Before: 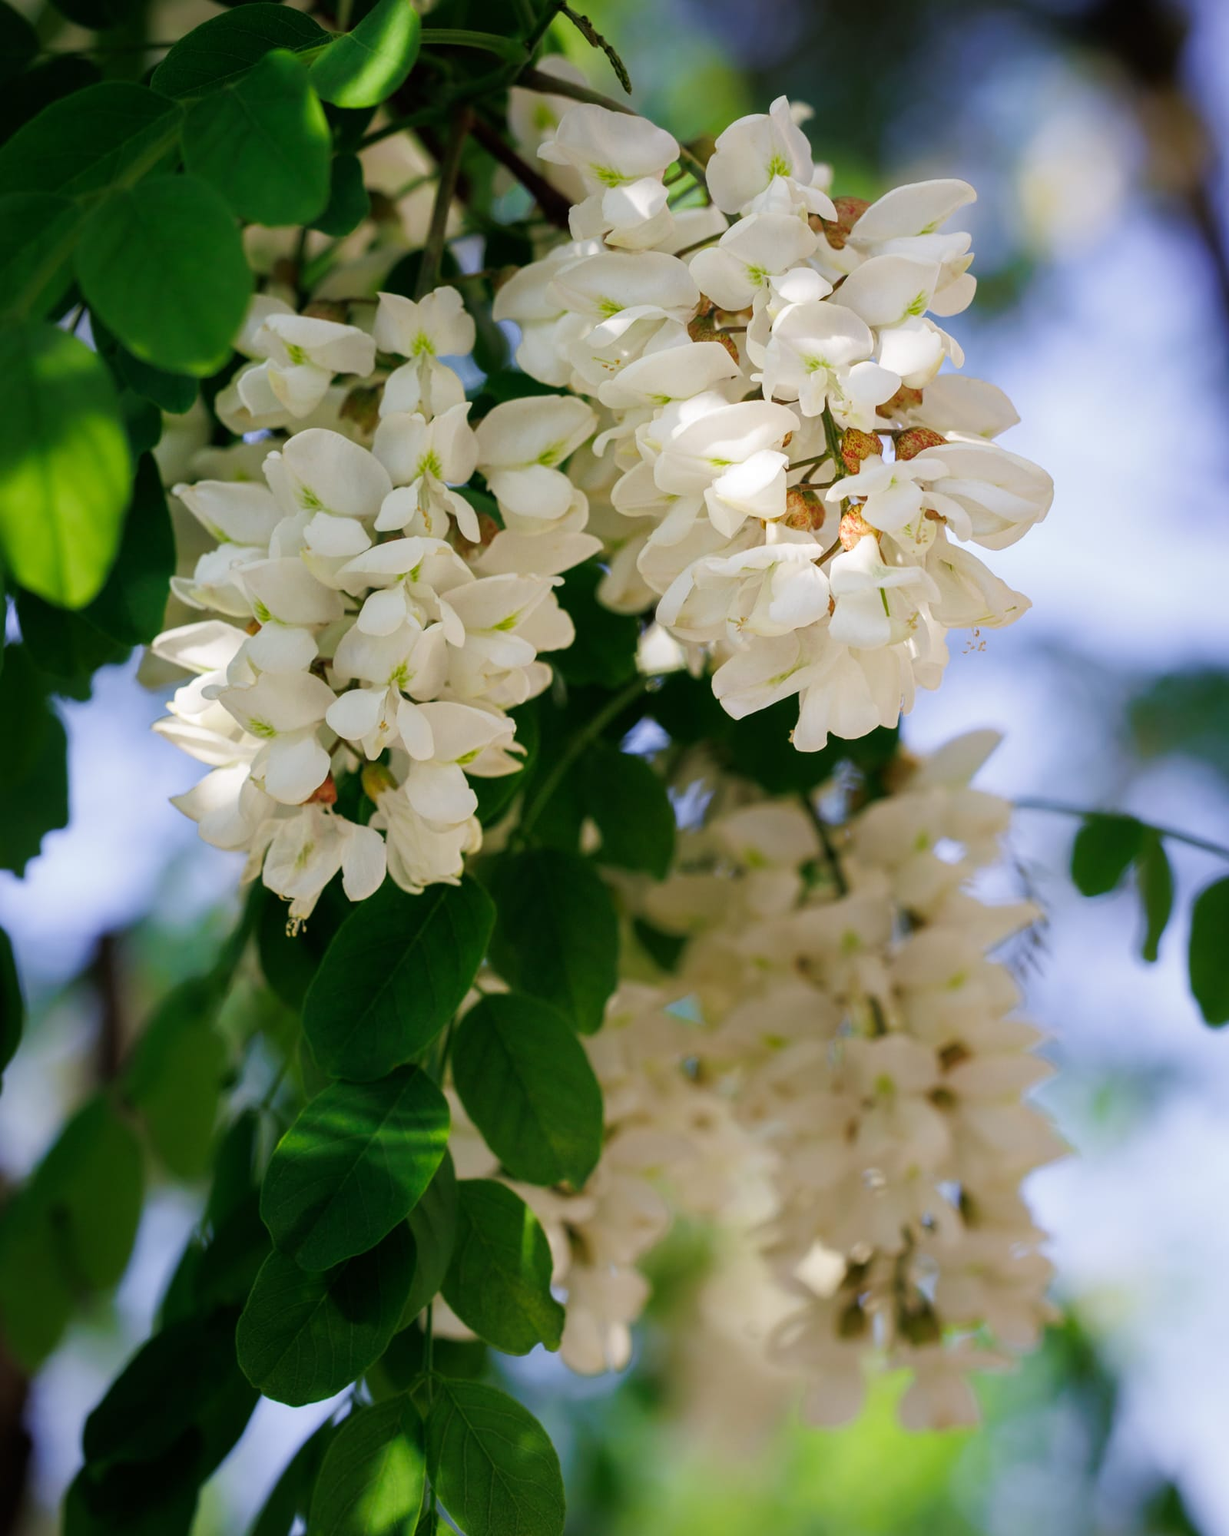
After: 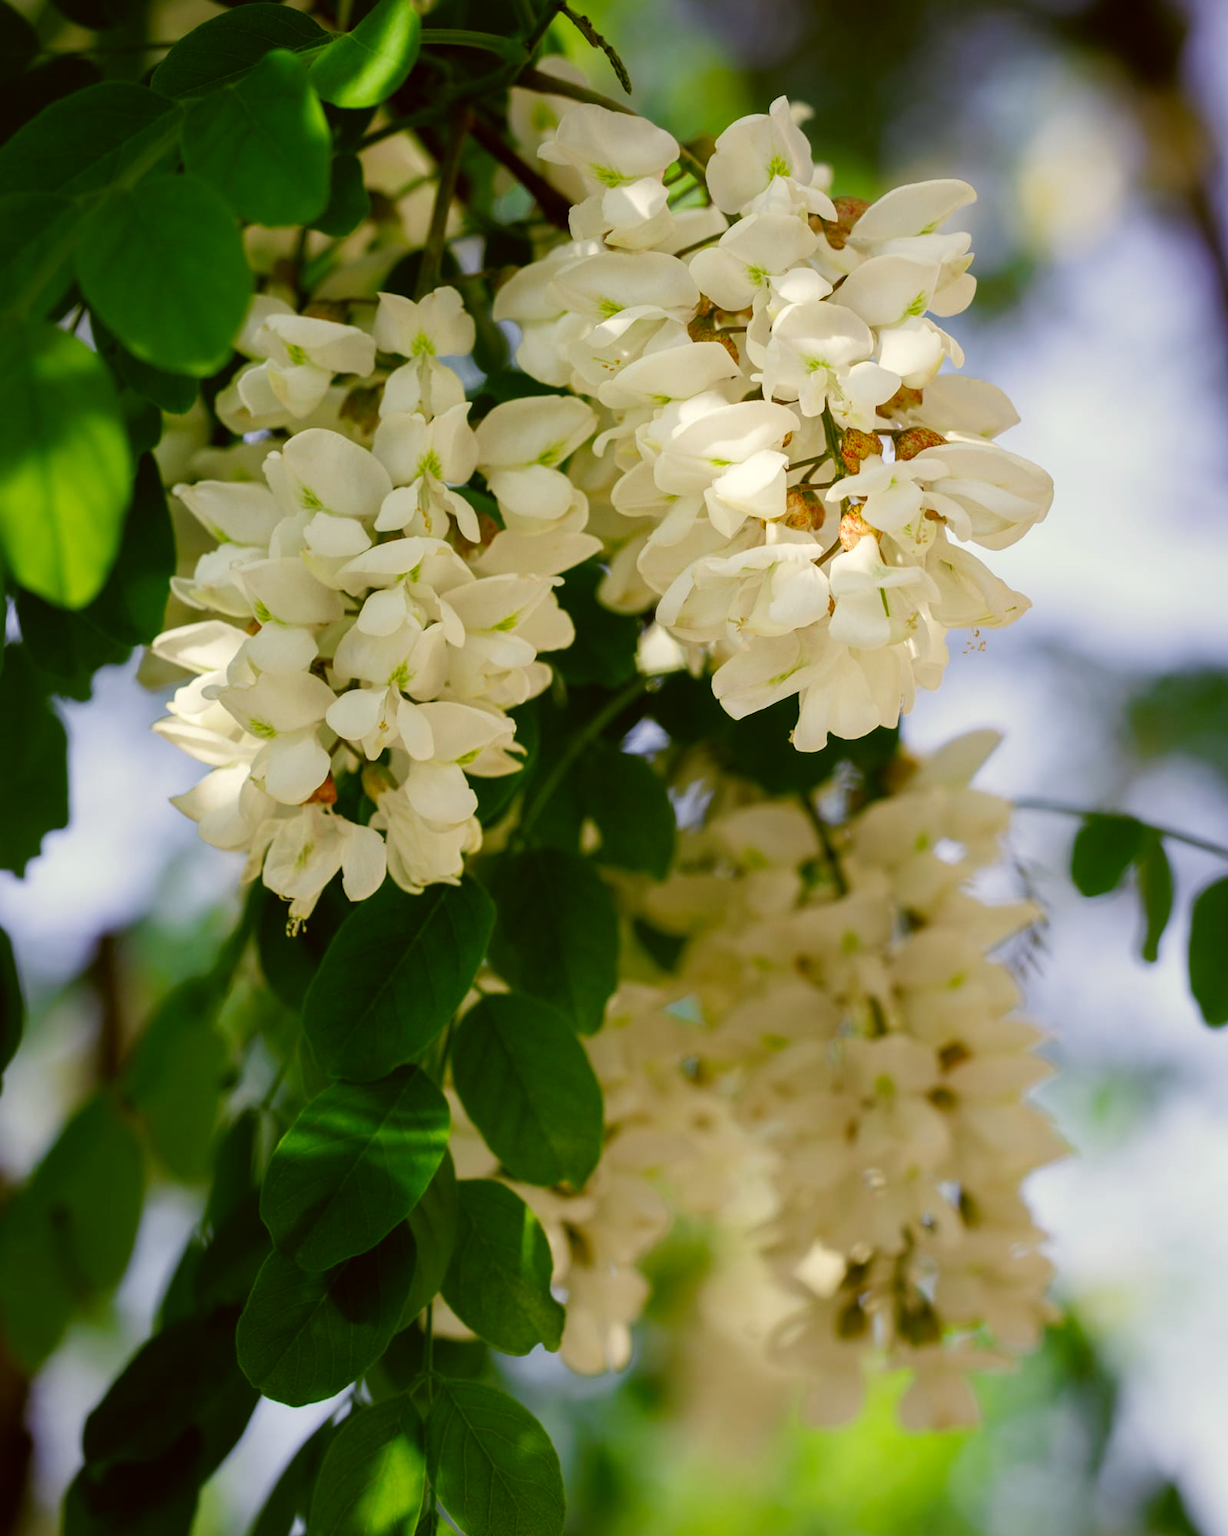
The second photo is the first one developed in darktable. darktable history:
color correction: highlights a* -1.43, highlights b* 10.12, shadows a* 0.395, shadows b* 19.35
tone equalizer: on, module defaults
